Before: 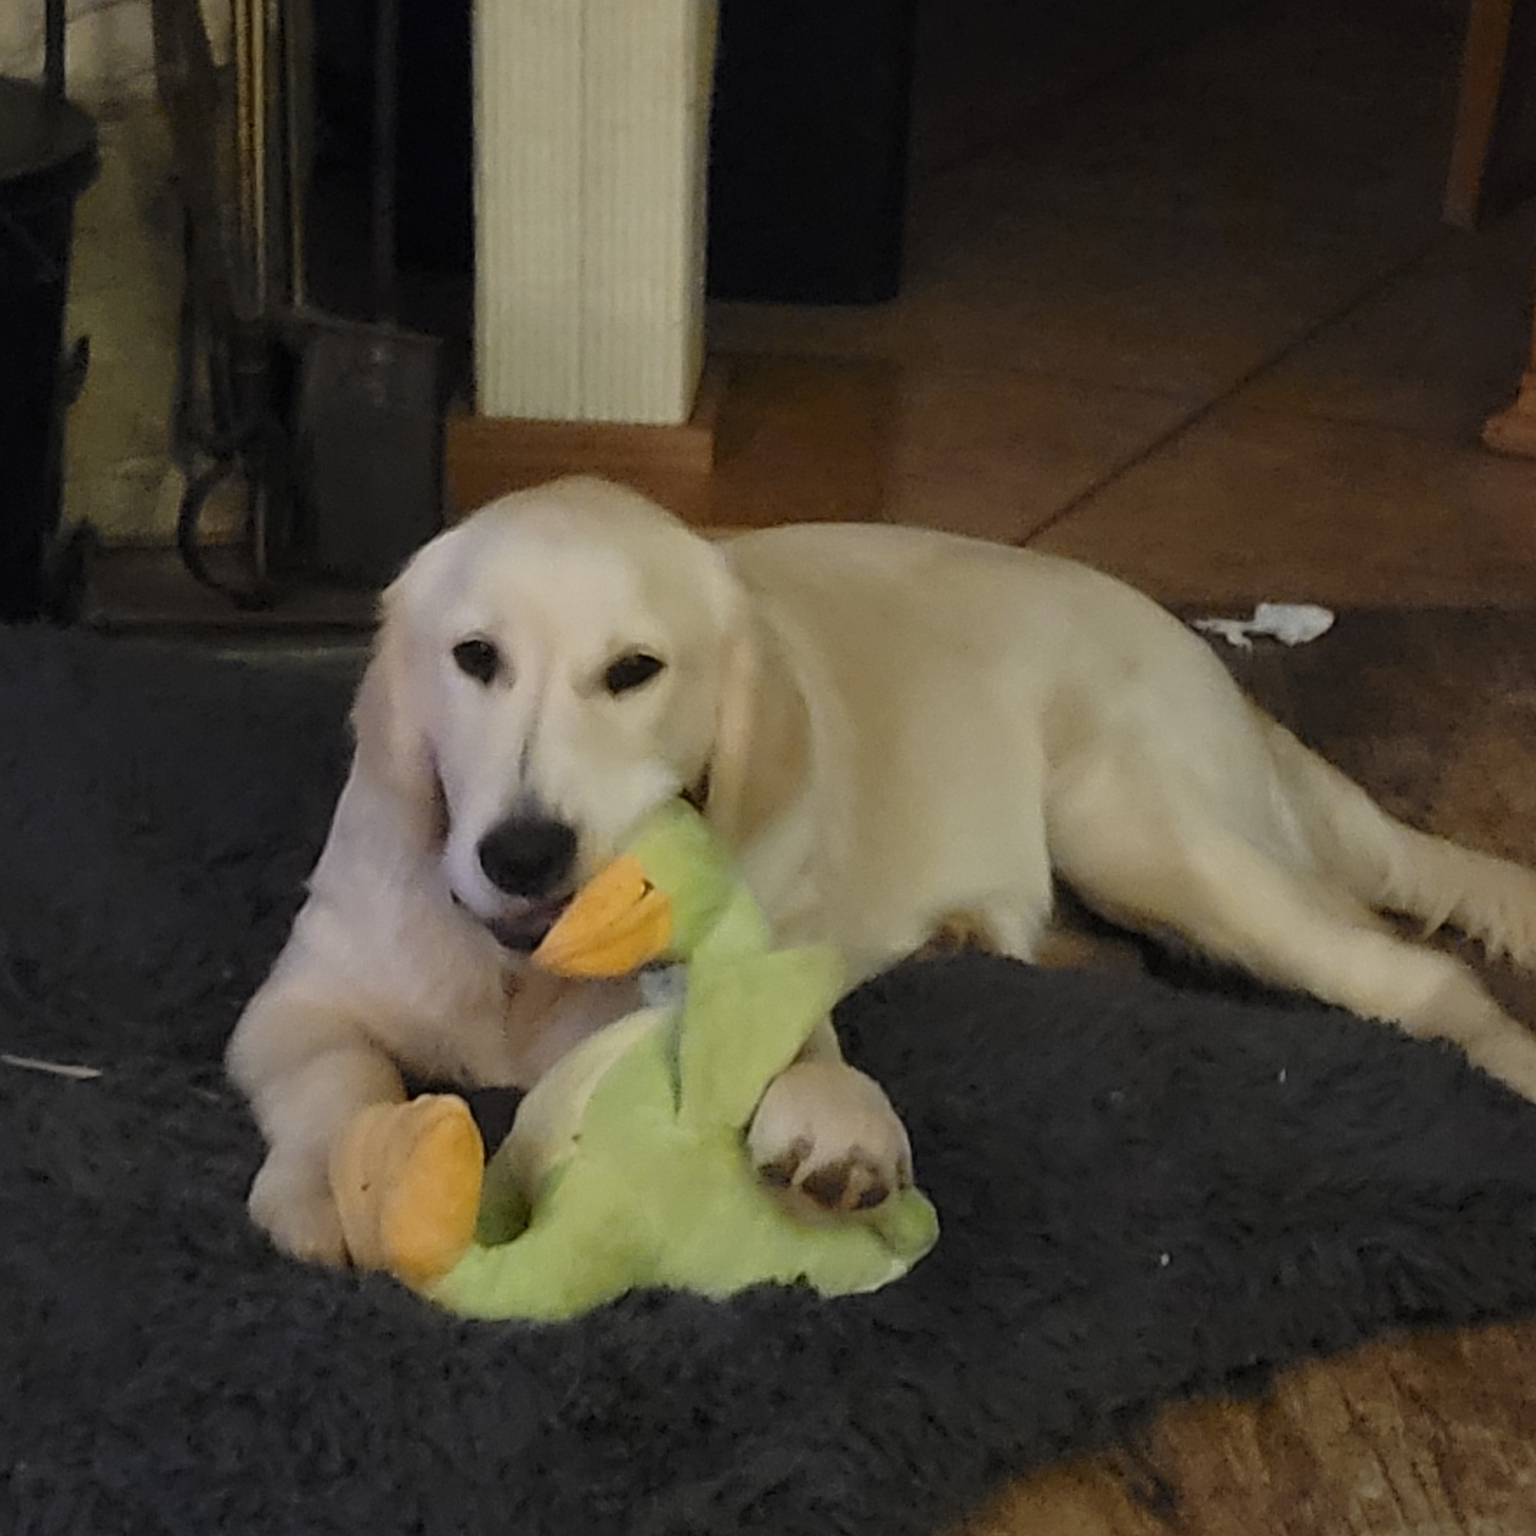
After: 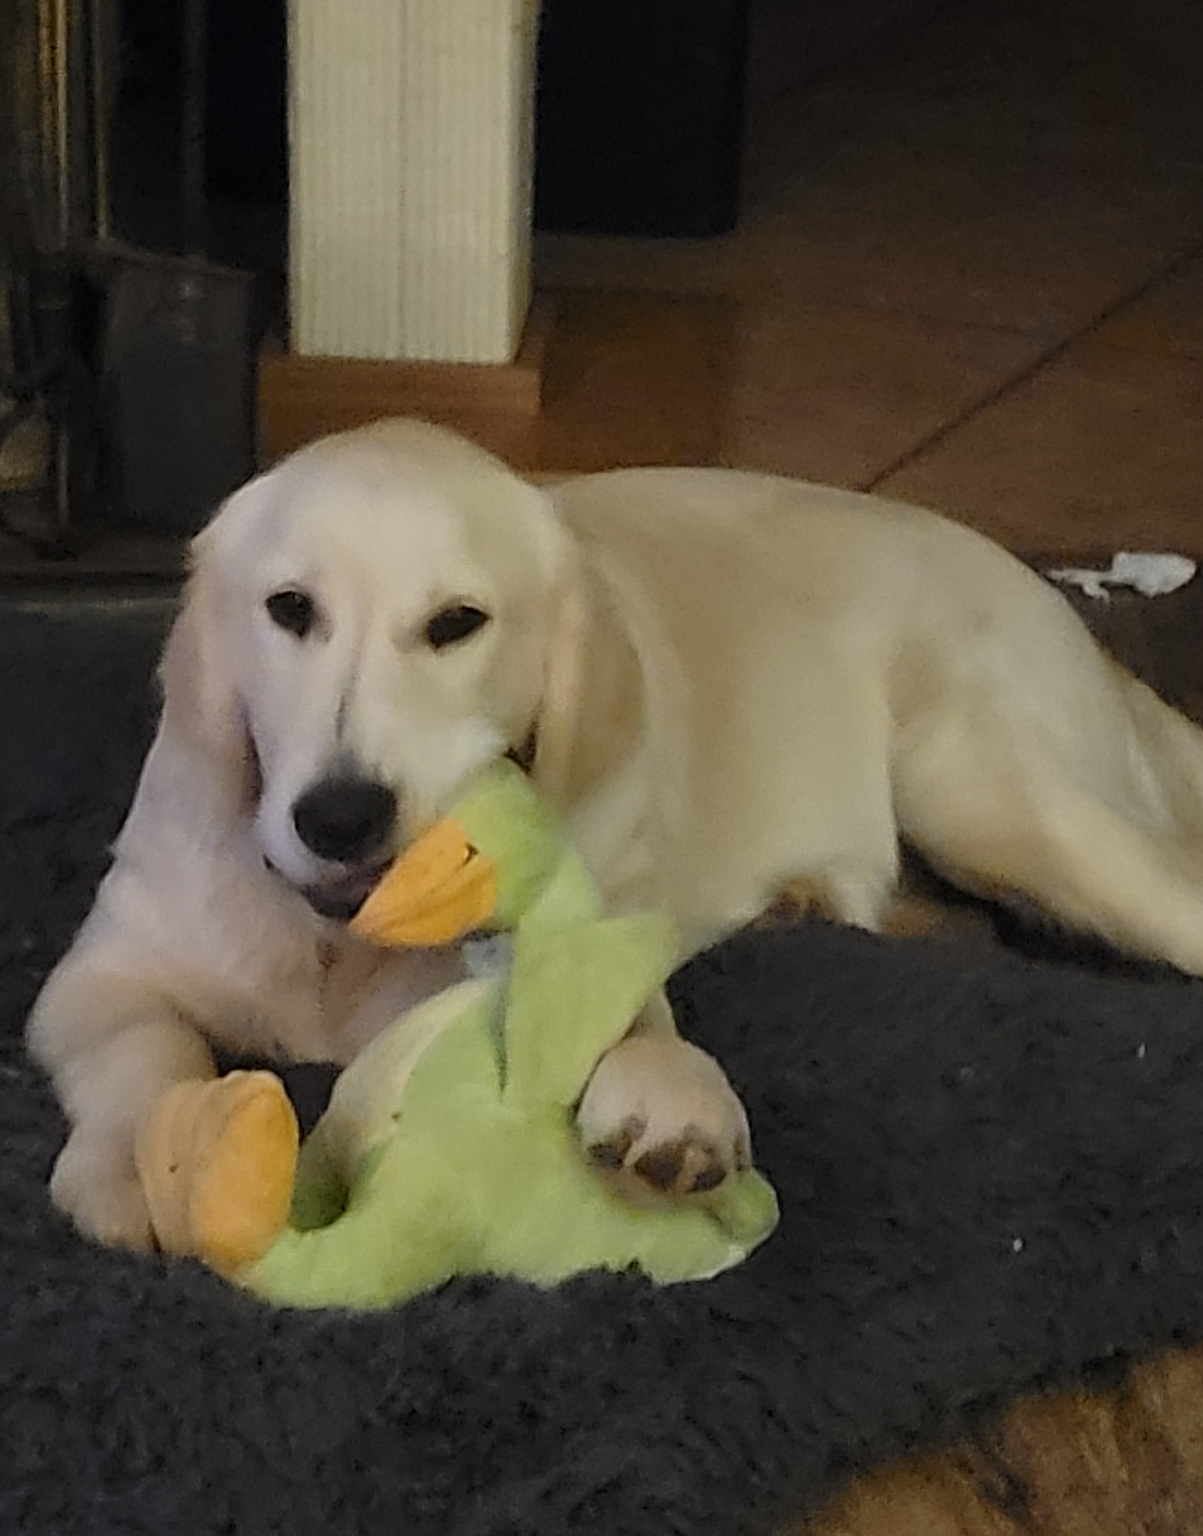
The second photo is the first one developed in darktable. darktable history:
sharpen: on, module defaults
exposure: compensate highlight preservation false
crop and rotate: left 13.15%, top 5.251%, right 12.609%
